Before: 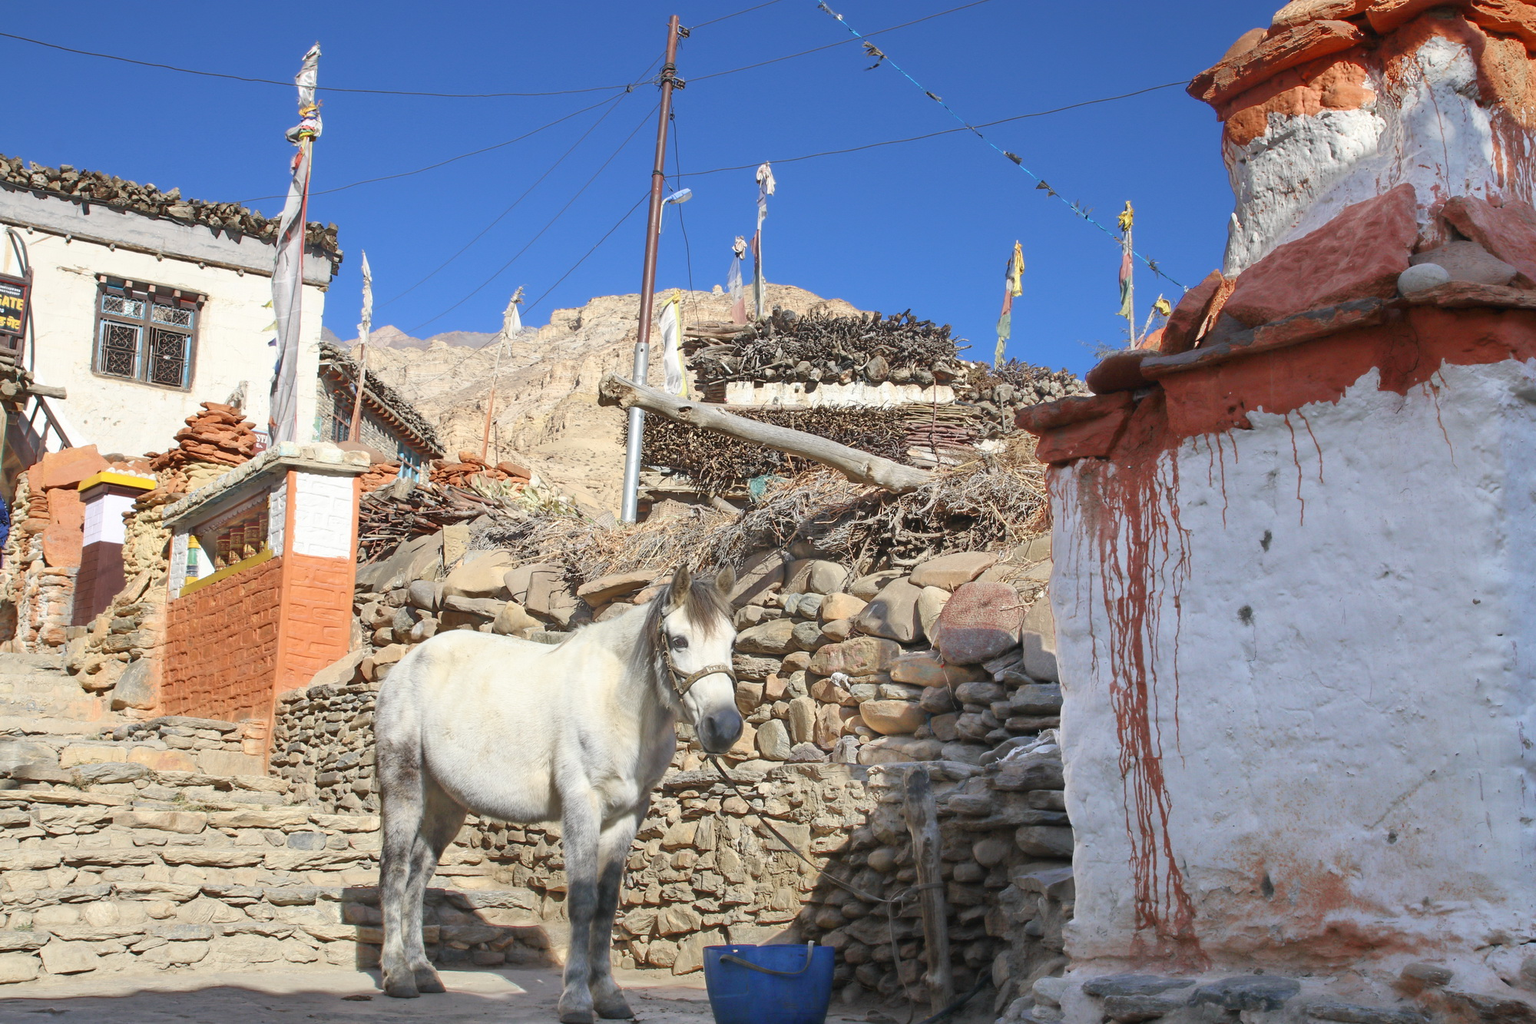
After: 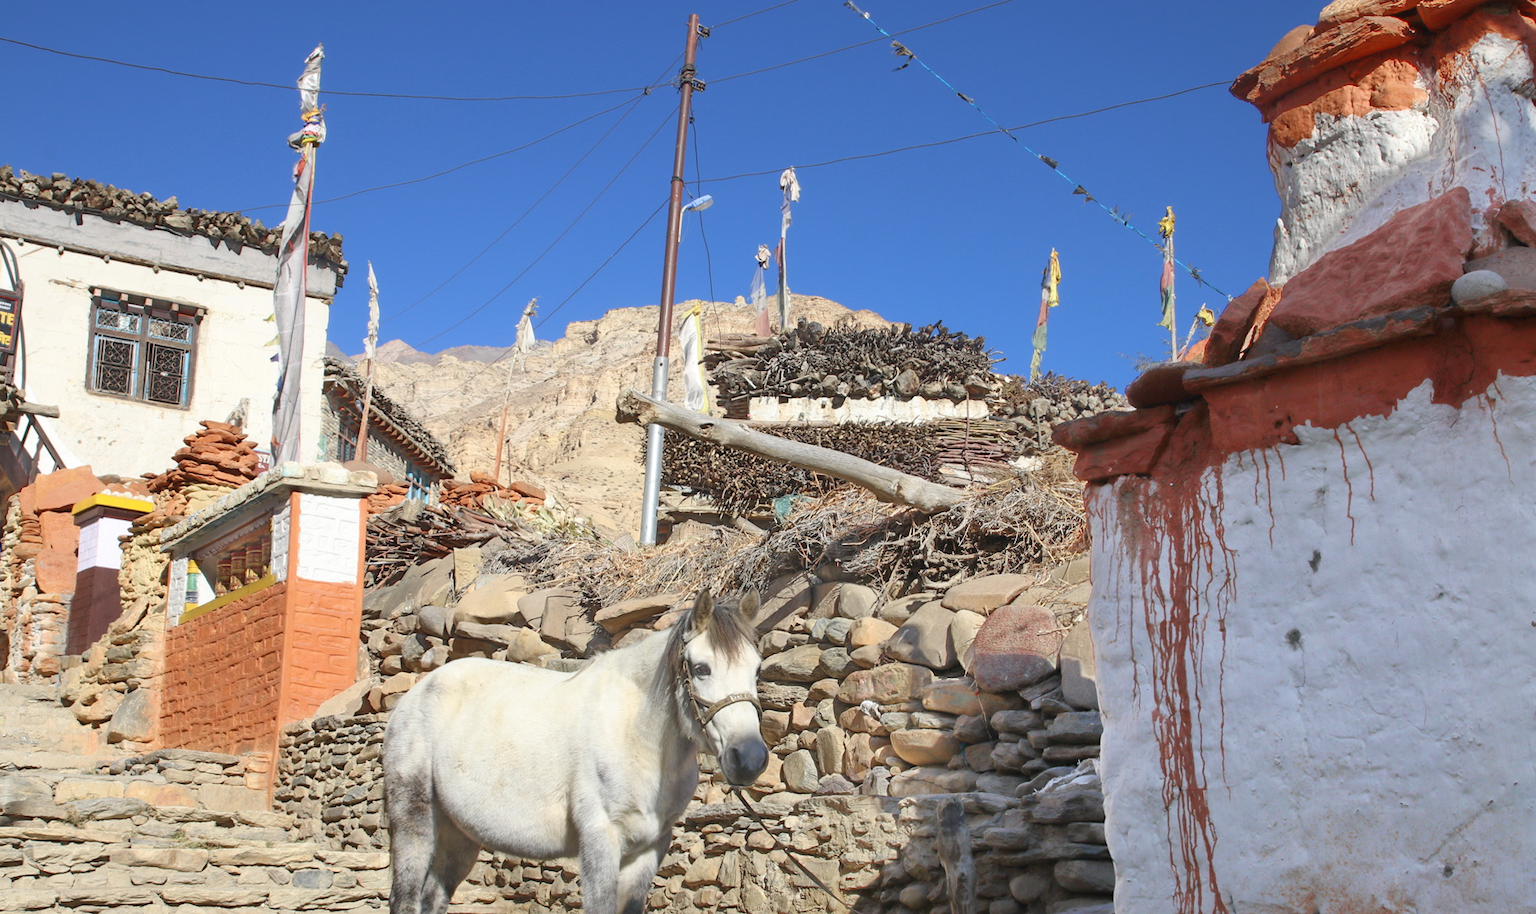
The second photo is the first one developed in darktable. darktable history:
crop and rotate: angle 0.23°, left 0.326%, right 3.458%, bottom 14.108%
